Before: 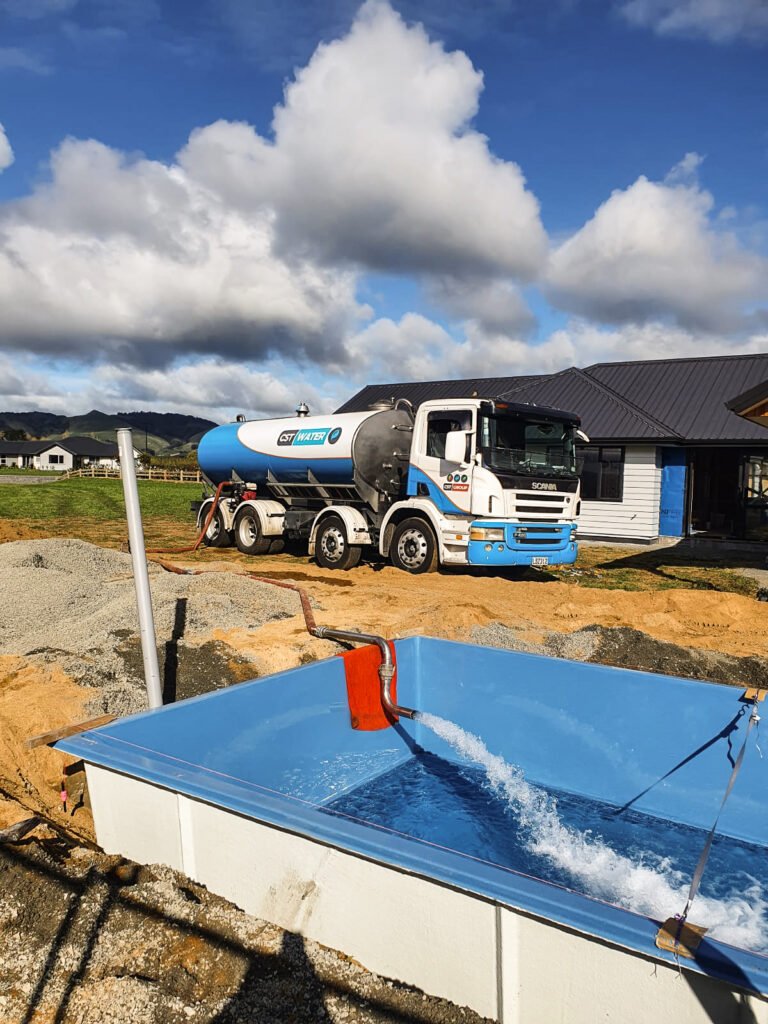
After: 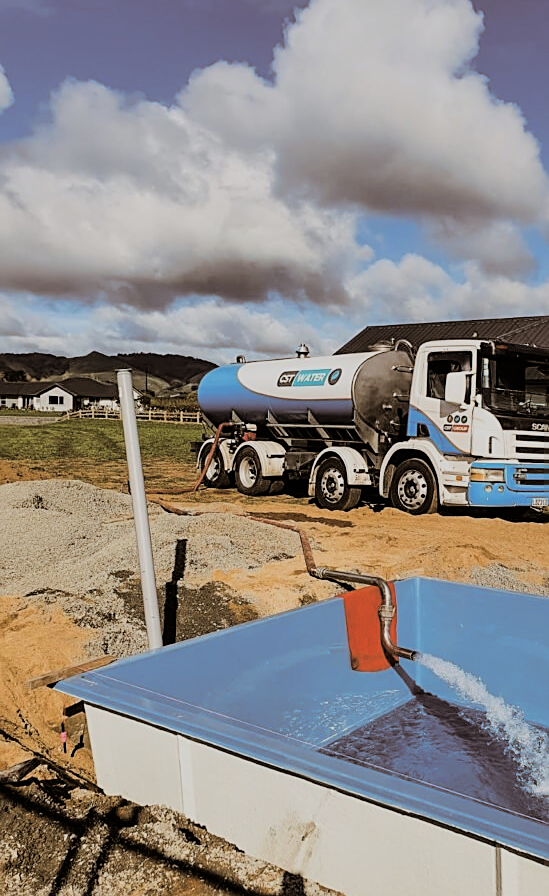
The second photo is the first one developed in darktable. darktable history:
filmic rgb: black relative exposure -7.65 EV, white relative exposure 4.56 EV, hardness 3.61
sharpen: on, module defaults
split-toning: shadows › hue 32.4°, shadows › saturation 0.51, highlights › hue 180°, highlights › saturation 0, balance -60.17, compress 55.19%
crop: top 5.803%, right 27.864%, bottom 5.804%
